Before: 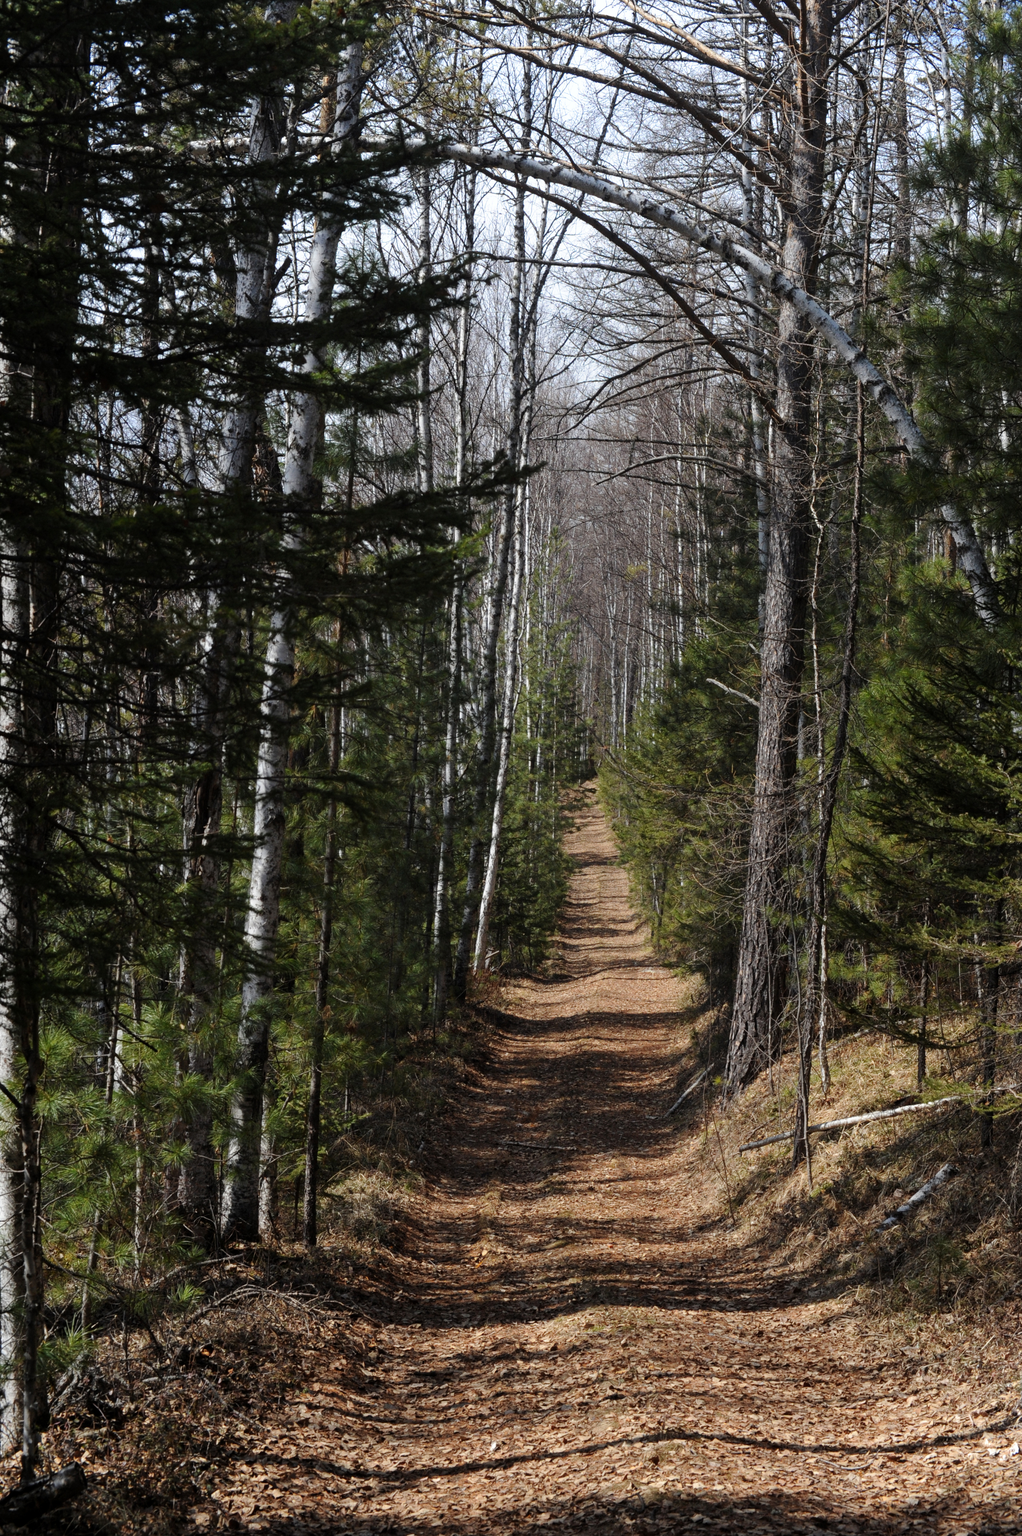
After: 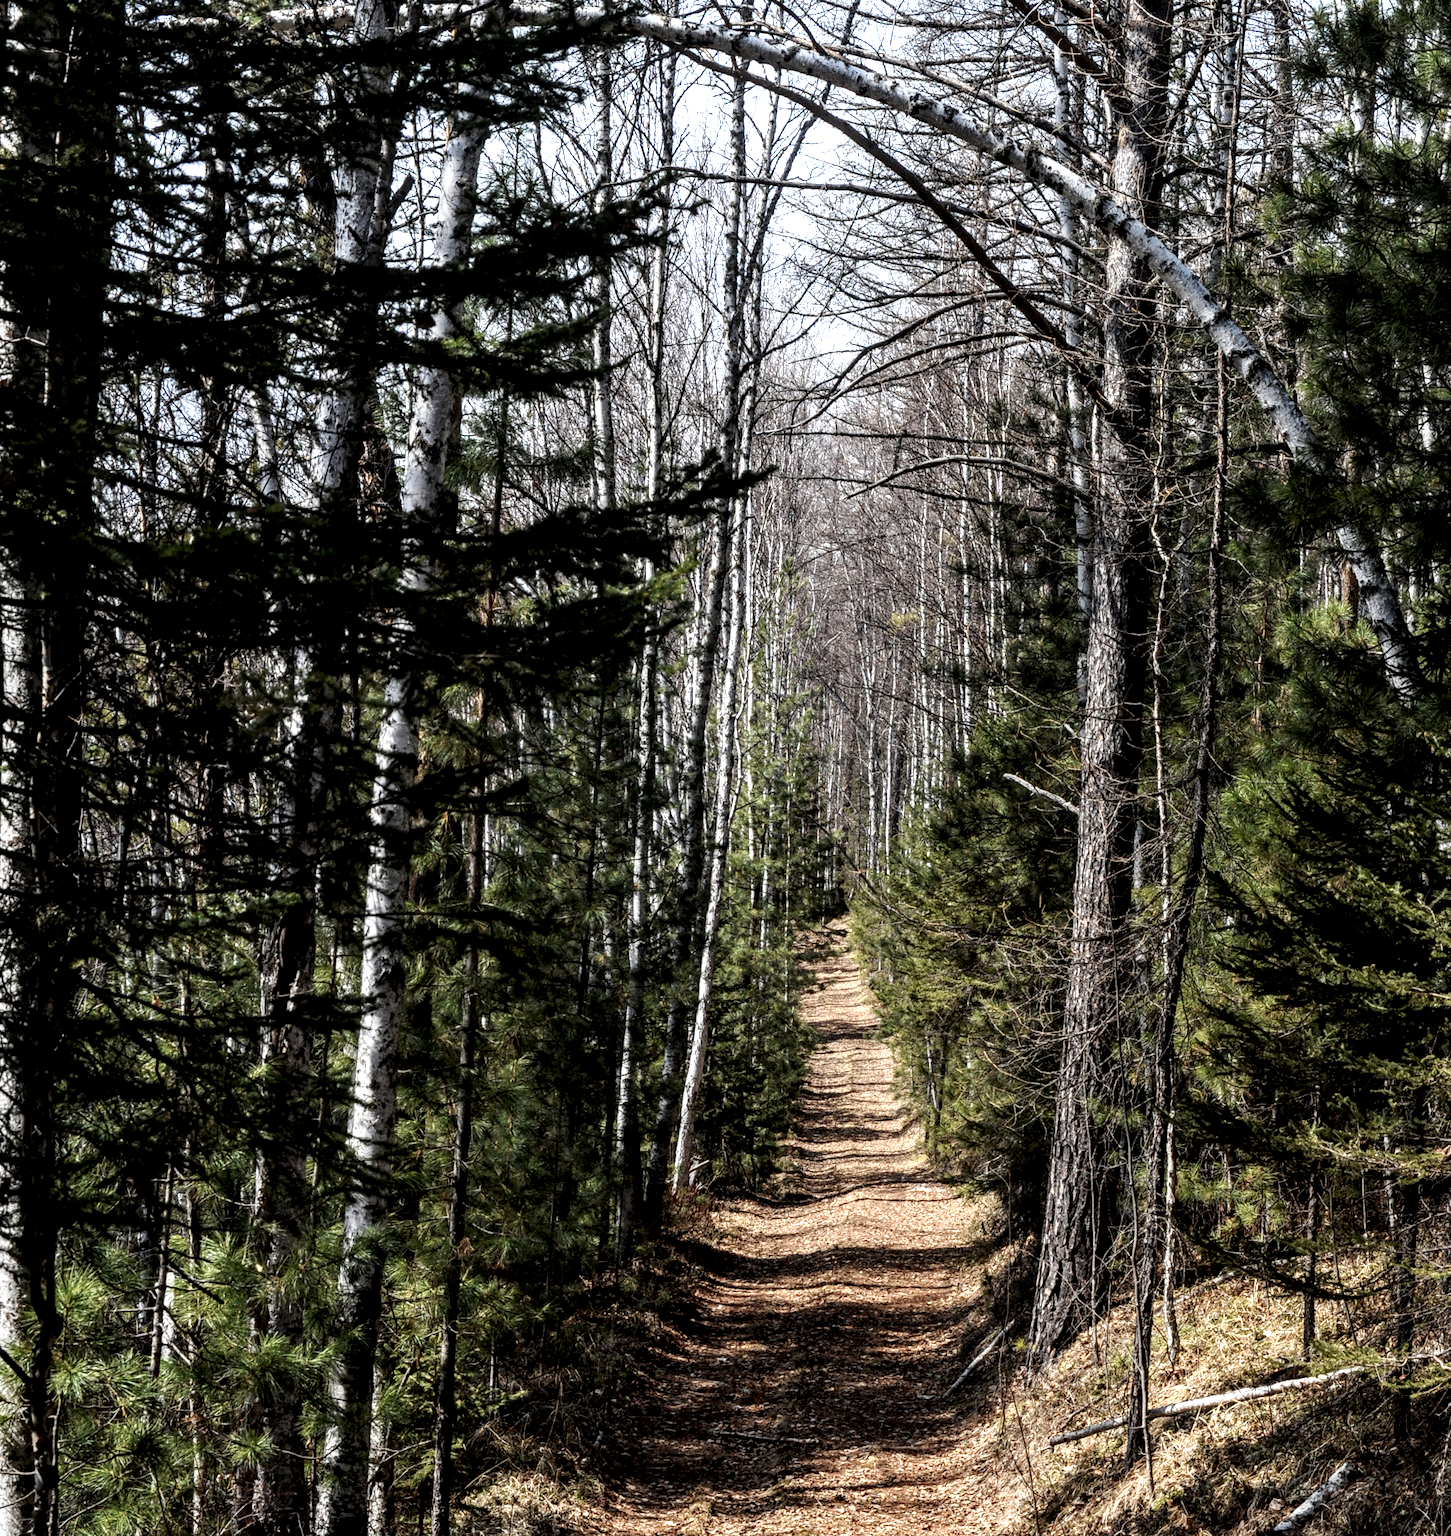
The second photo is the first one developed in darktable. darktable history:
crop and rotate: top 8.714%, bottom 20.843%
local contrast: detail 204%
